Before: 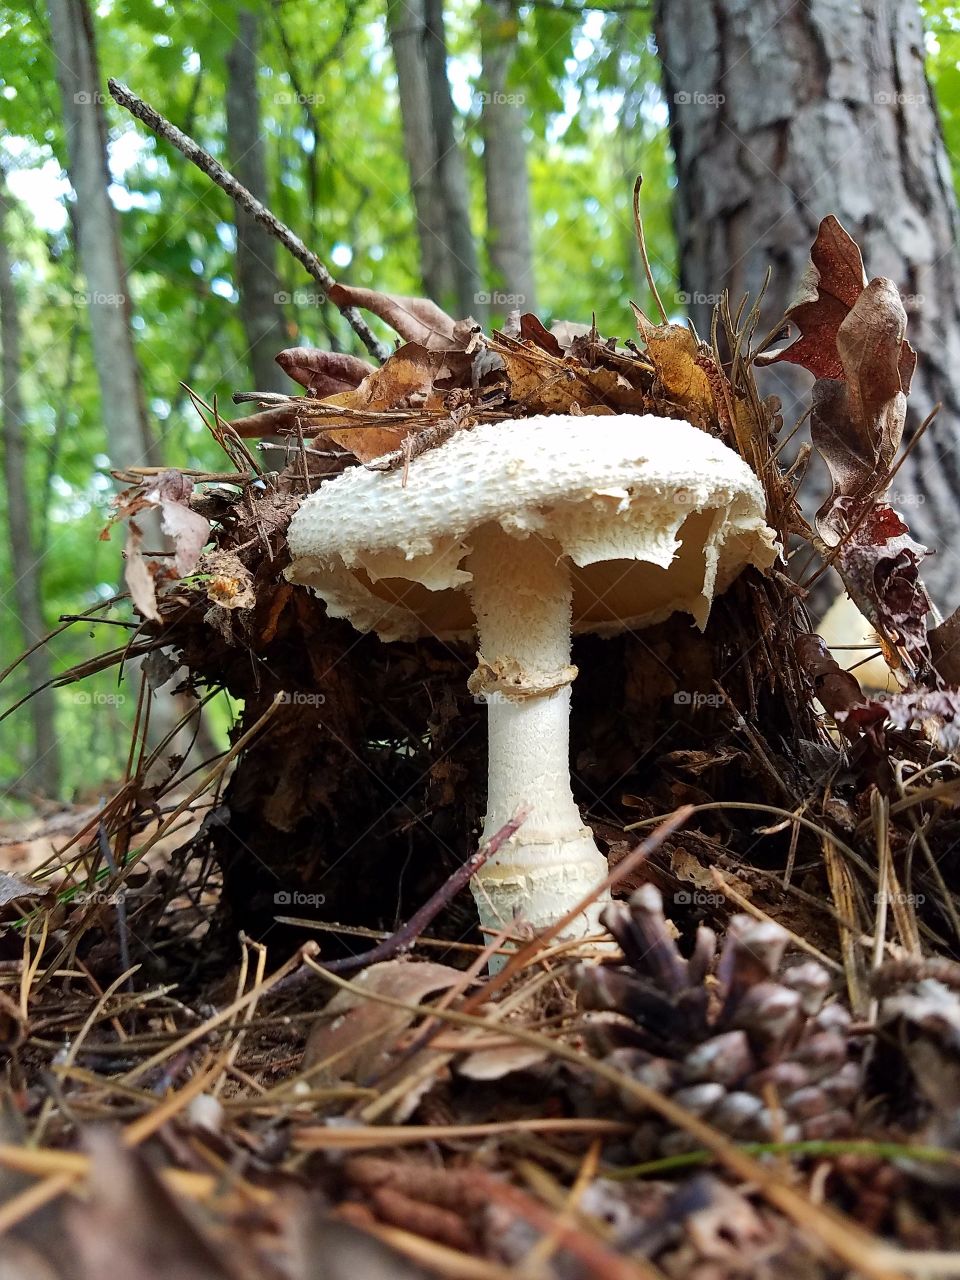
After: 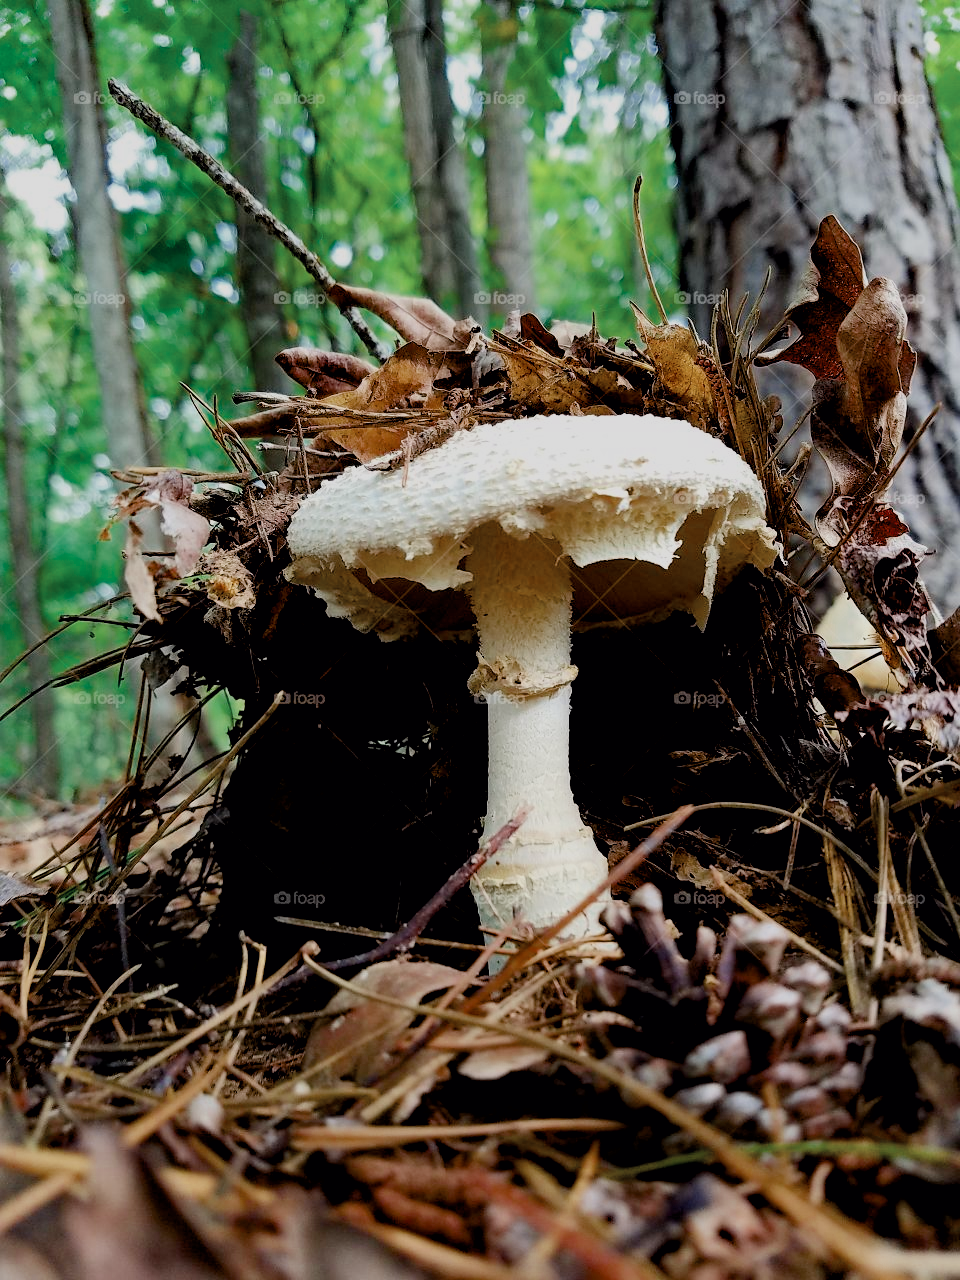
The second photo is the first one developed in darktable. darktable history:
color zones: curves: ch0 [(0, 0.5) (0.125, 0.4) (0.25, 0.5) (0.375, 0.4) (0.5, 0.4) (0.625, 0.35) (0.75, 0.35) (0.875, 0.5)]; ch1 [(0, 0.35) (0.125, 0.45) (0.25, 0.35) (0.375, 0.35) (0.5, 0.35) (0.625, 0.35) (0.75, 0.45) (0.875, 0.35)]; ch2 [(0, 0.6) (0.125, 0.5) (0.25, 0.5) (0.375, 0.6) (0.5, 0.6) (0.625, 0.5) (0.75, 0.5) (0.875, 0.5)]
color balance rgb: highlights gain › luminance 17.42%, global offset › luminance -1.446%, perceptual saturation grading › global saturation 20%, perceptual saturation grading › highlights -25.564%, perceptual saturation grading › shadows 25.571%, global vibrance 20%
filmic rgb: black relative exposure -7.65 EV, white relative exposure 4.56 EV, hardness 3.61, color science v6 (2022)
